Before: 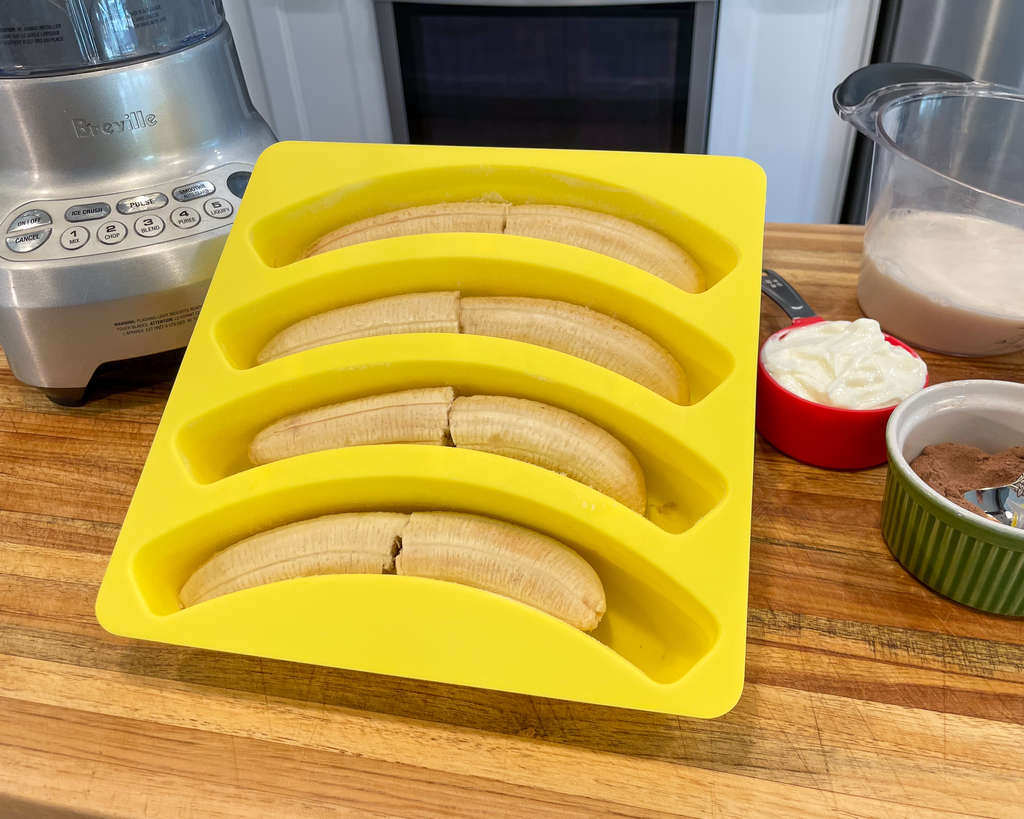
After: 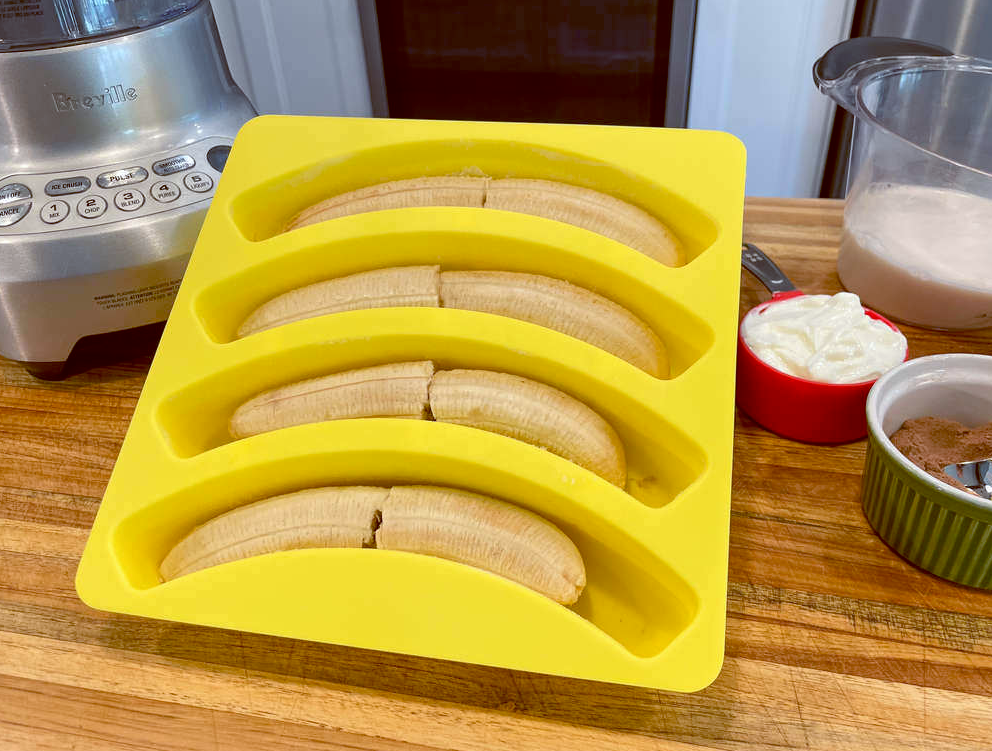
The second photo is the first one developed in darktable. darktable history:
color balance: lift [1, 1.015, 1.004, 0.985], gamma [1, 0.958, 0.971, 1.042], gain [1, 0.956, 0.977, 1.044]
crop: left 1.964%, top 3.251%, right 1.122%, bottom 4.933%
